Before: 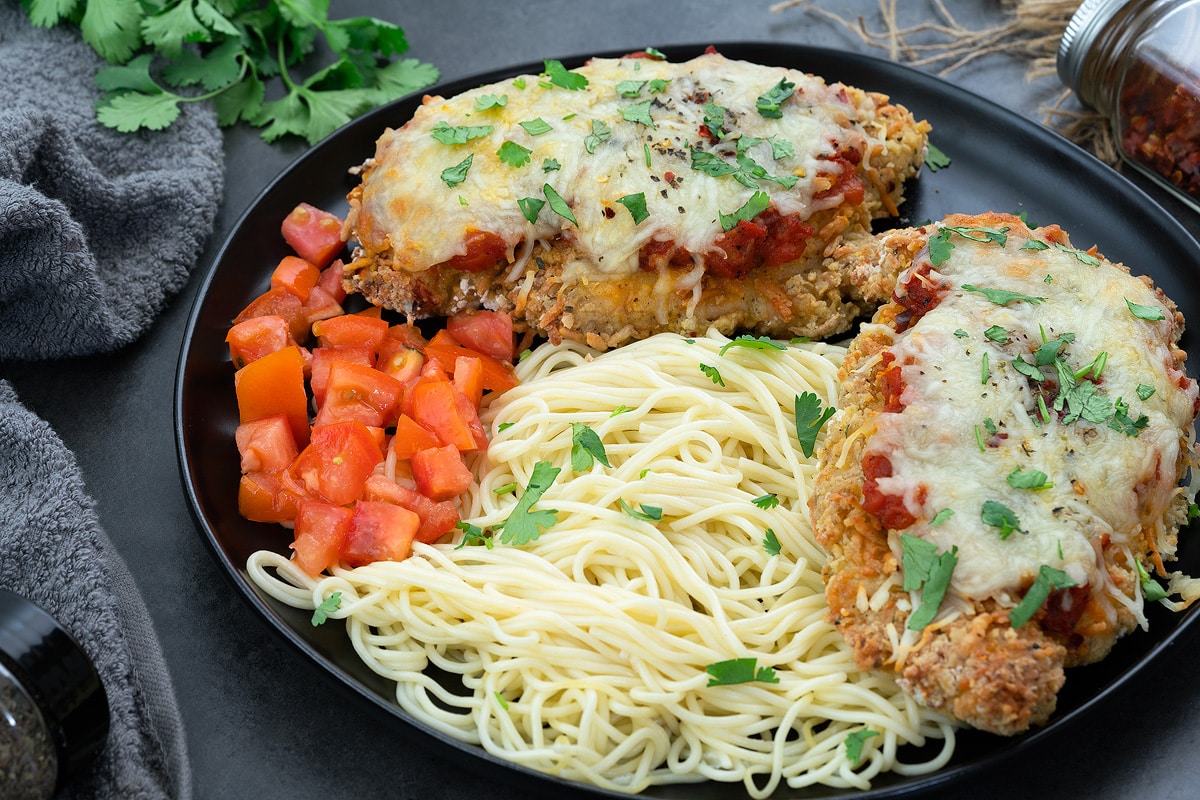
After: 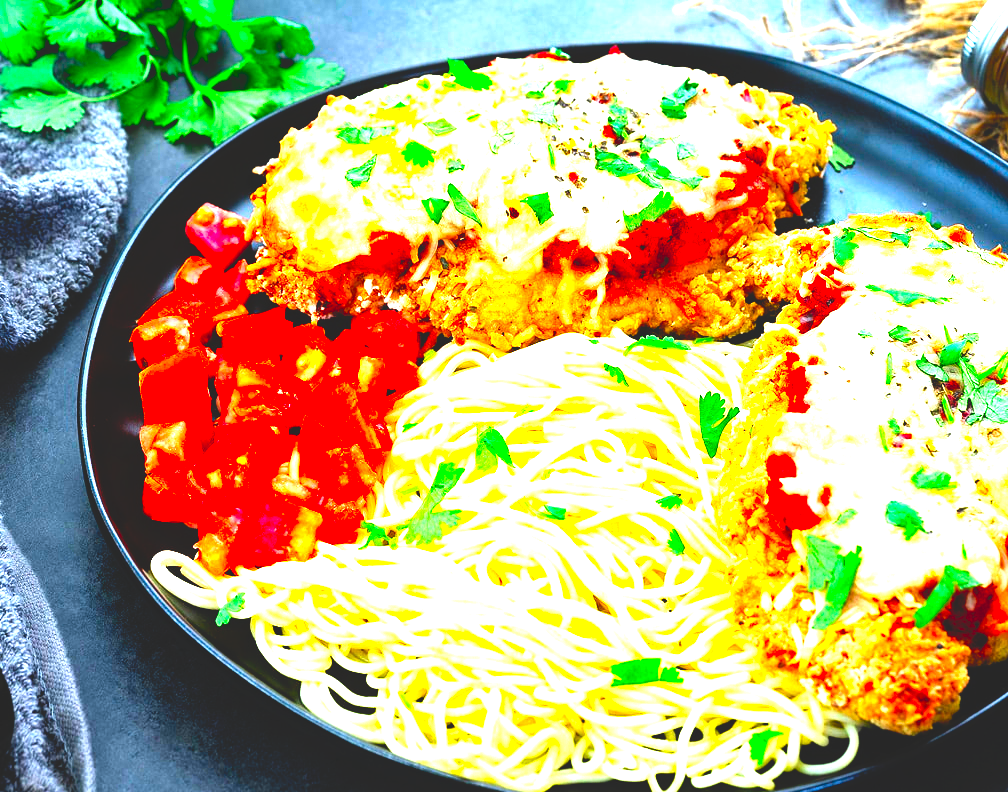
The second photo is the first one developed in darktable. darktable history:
color balance rgb: global vibrance 0.5%
crop: left 8.026%, right 7.374%
base curve: curves: ch0 [(0, 0.02) (0.083, 0.036) (1, 1)], preserve colors none
color correction: saturation 1.8
exposure: exposure 2.207 EV, compensate highlight preservation false
